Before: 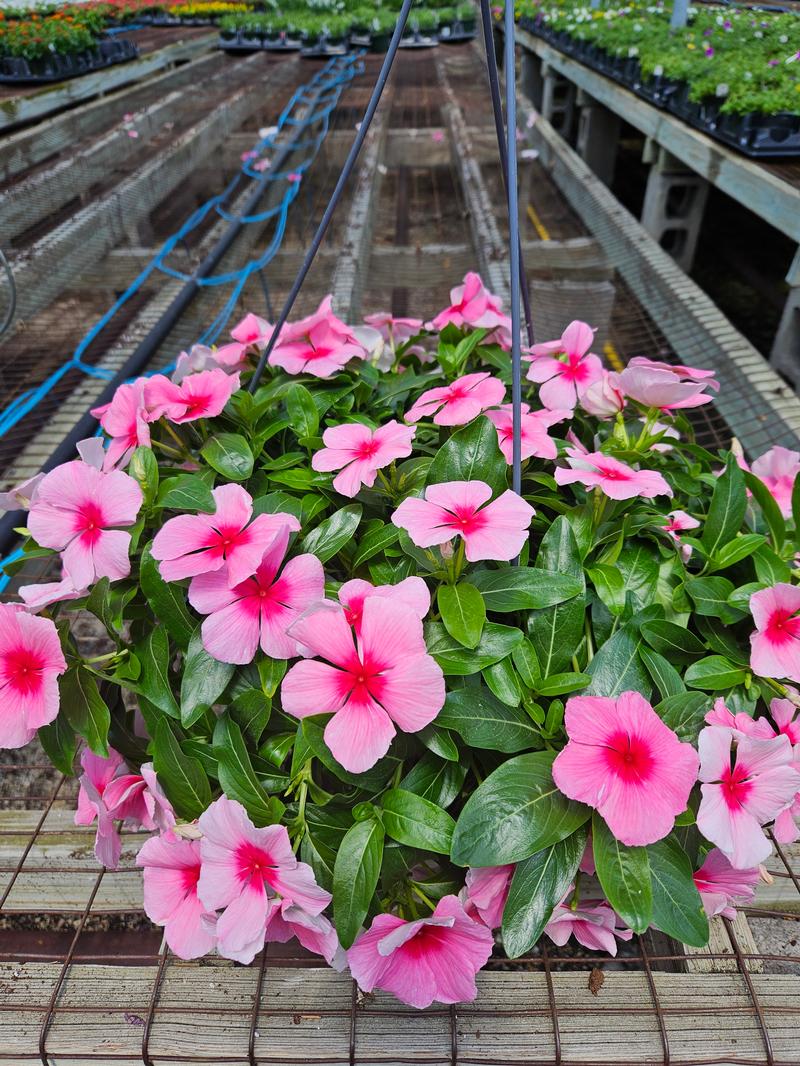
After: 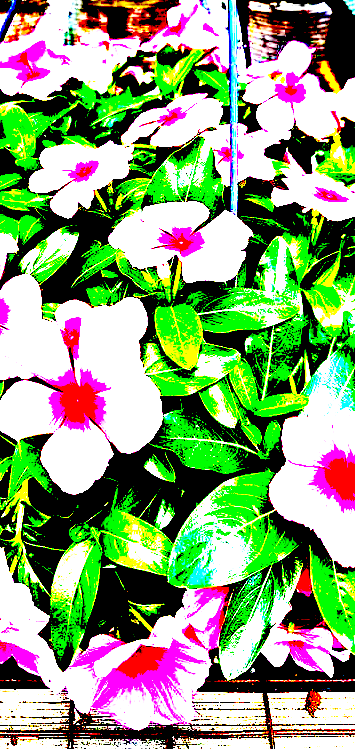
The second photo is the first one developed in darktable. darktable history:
crop: left 35.432%, top 26.233%, right 20.145%, bottom 3.432%
exposure: black level correction 0.1, exposure 3 EV, compensate highlight preservation false
